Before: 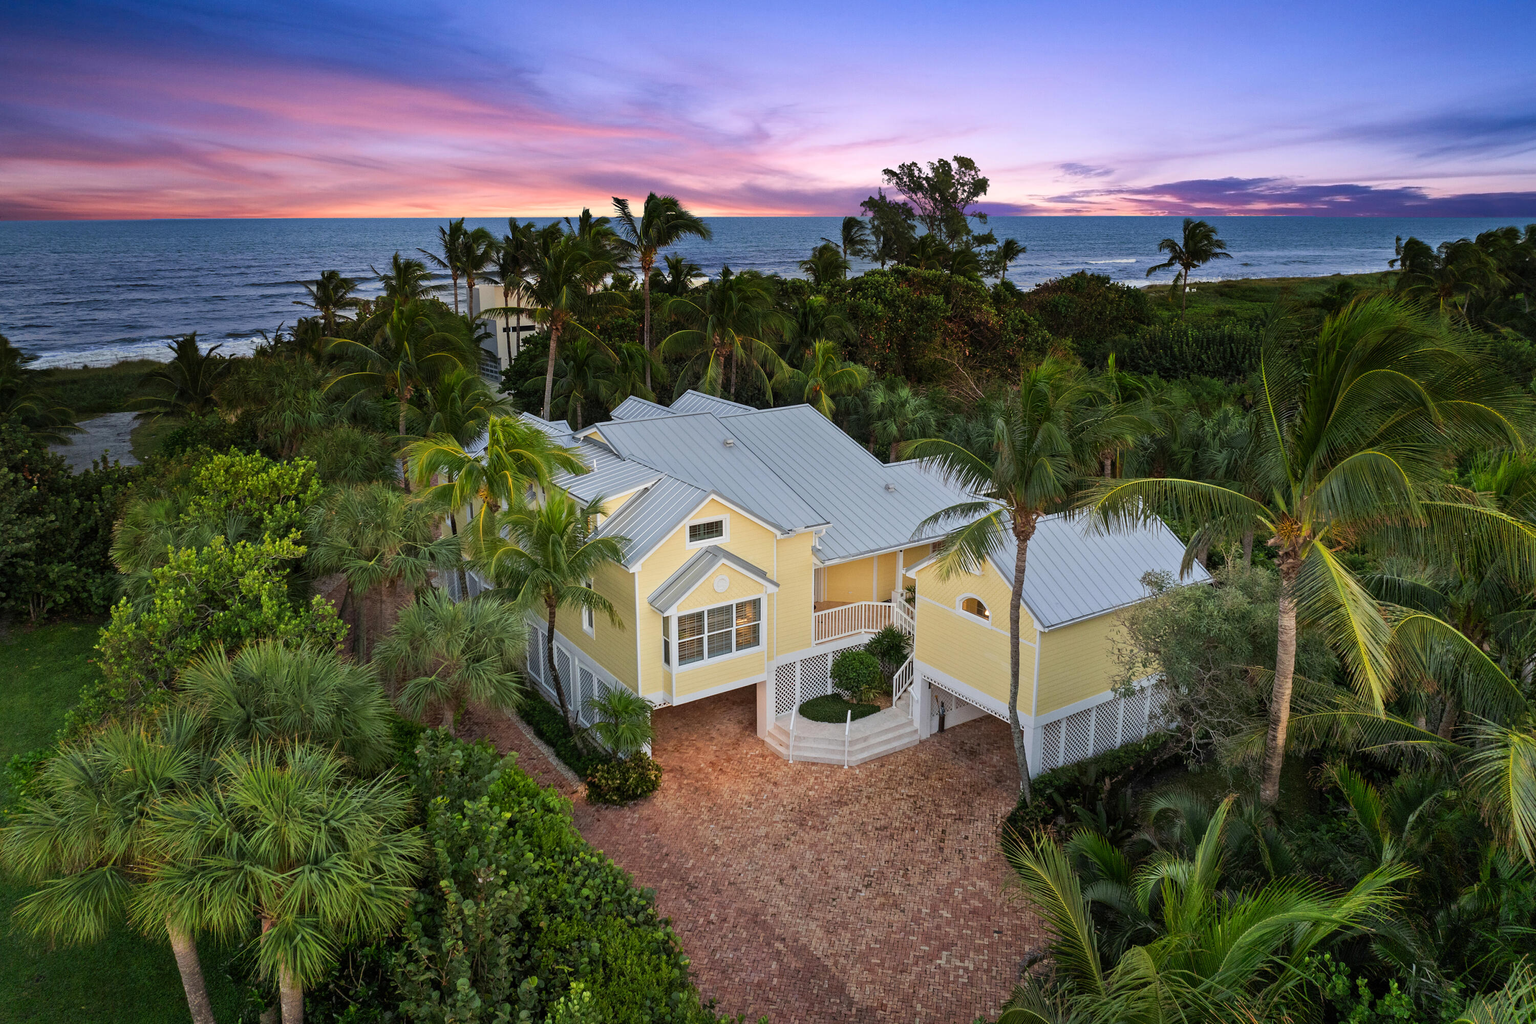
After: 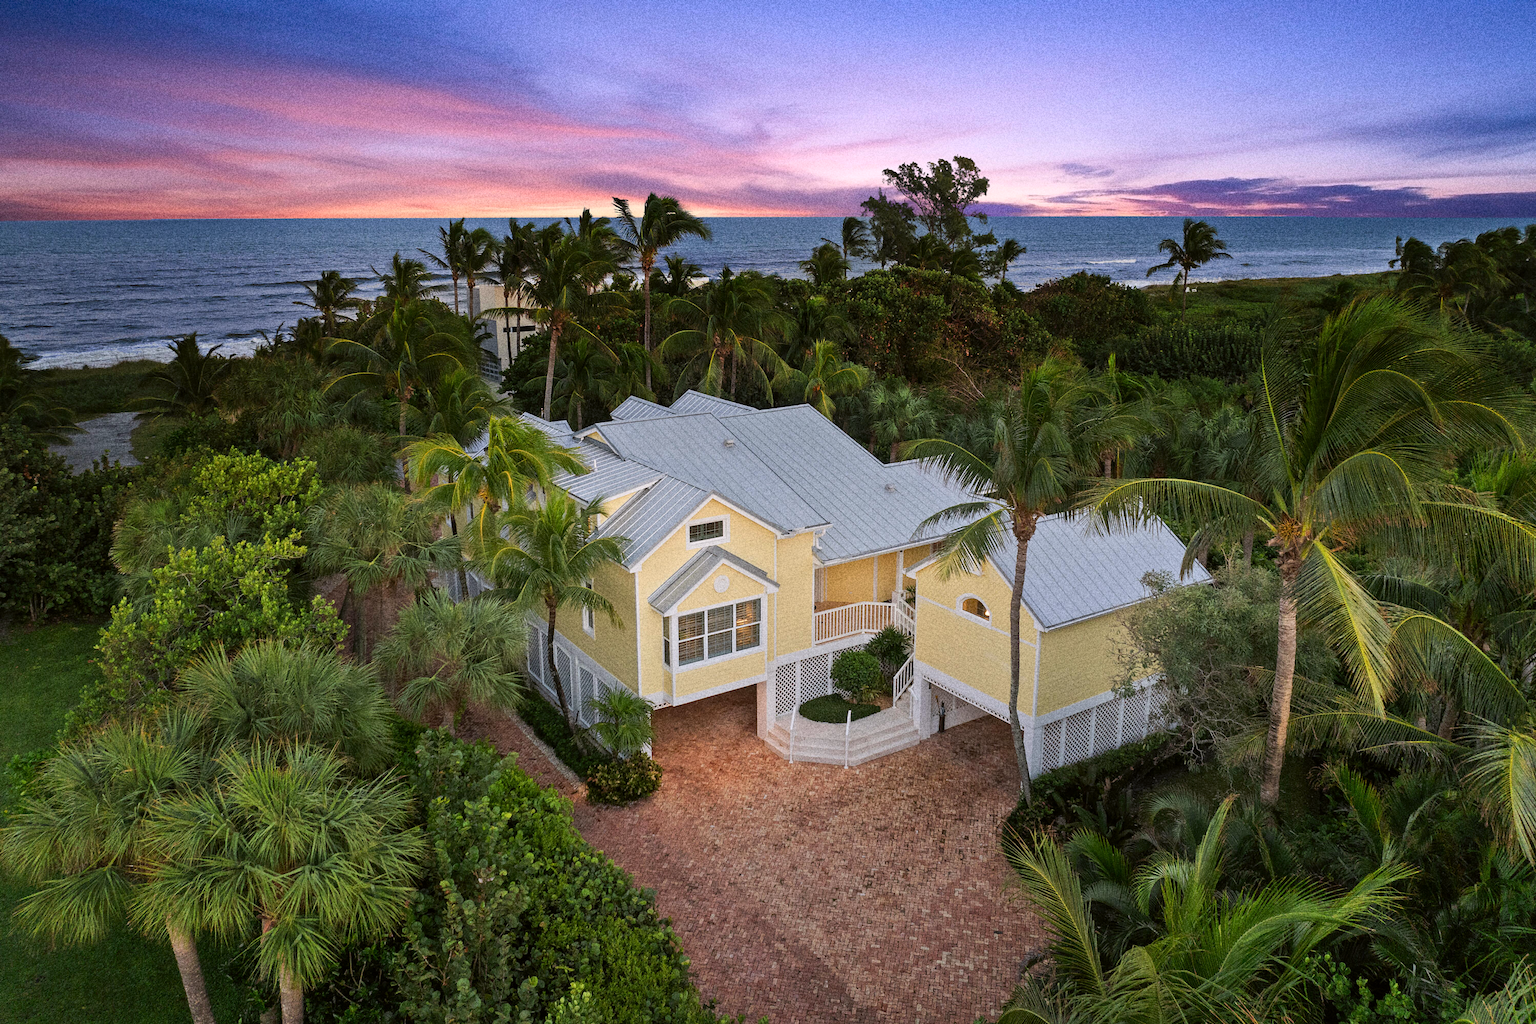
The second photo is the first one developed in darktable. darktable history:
color correction: highlights a* 3.12, highlights b* -1.55, shadows a* -0.101, shadows b* 2.52, saturation 0.98
grain: strength 49.07%
